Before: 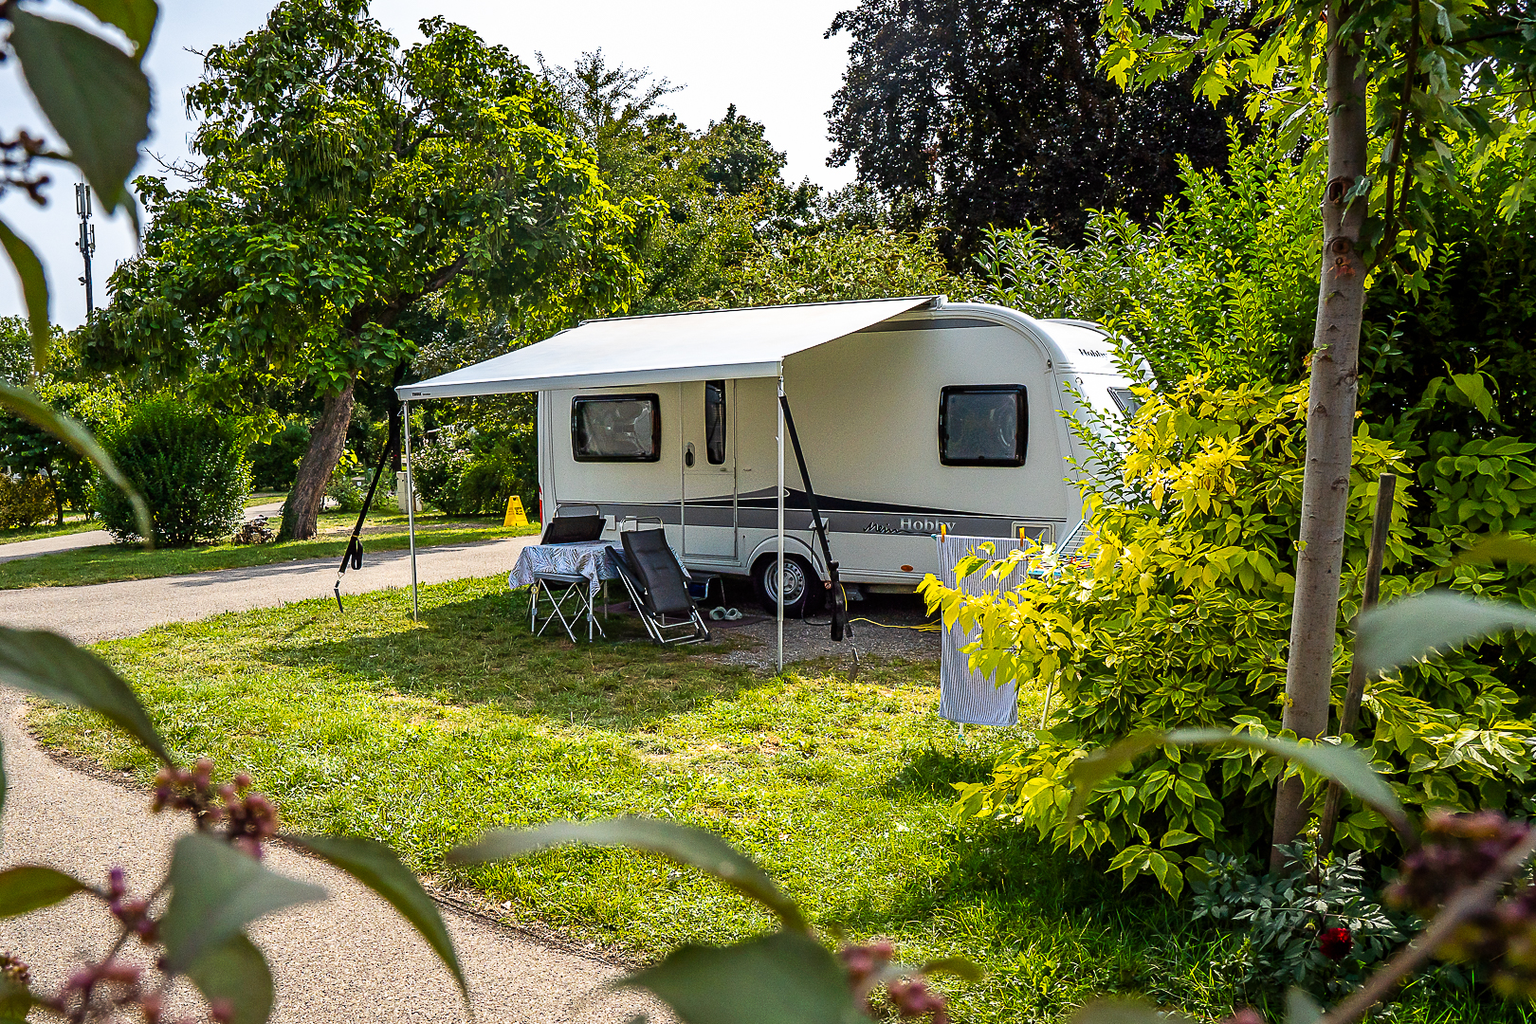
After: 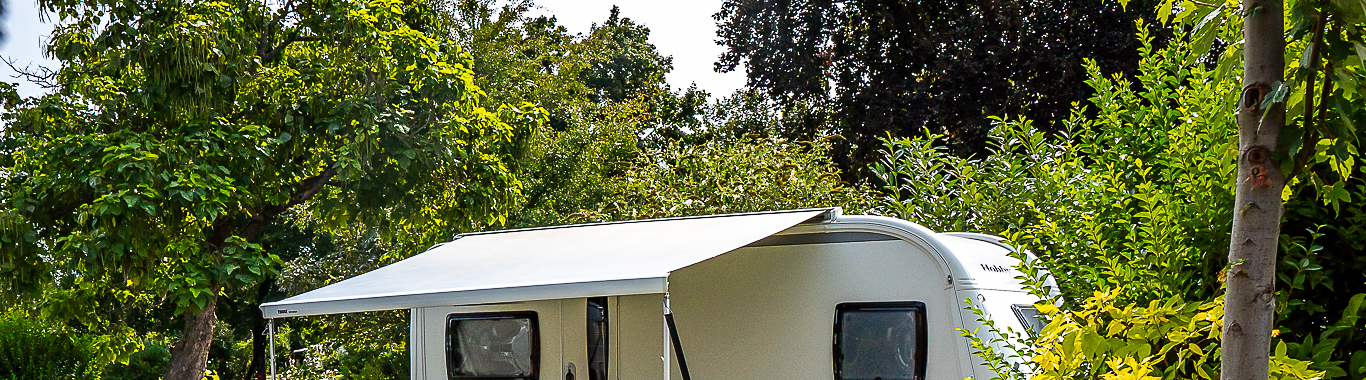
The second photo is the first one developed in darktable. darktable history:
crop and rotate: left 9.702%, top 9.637%, right 5.963%, bottom 55.098%
